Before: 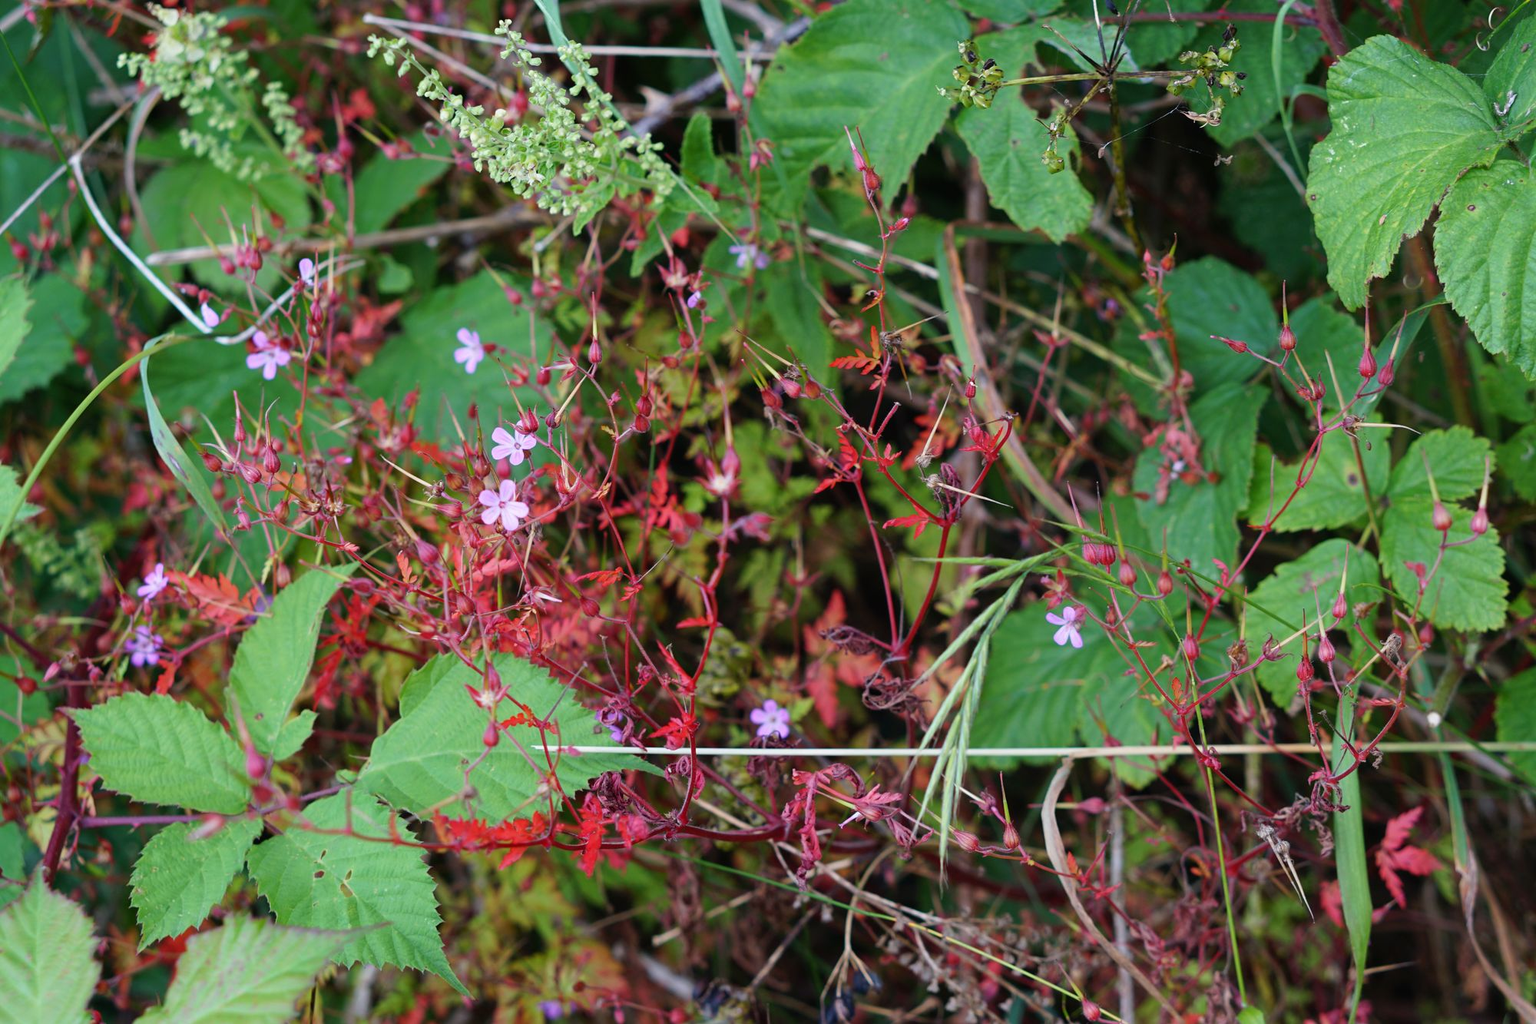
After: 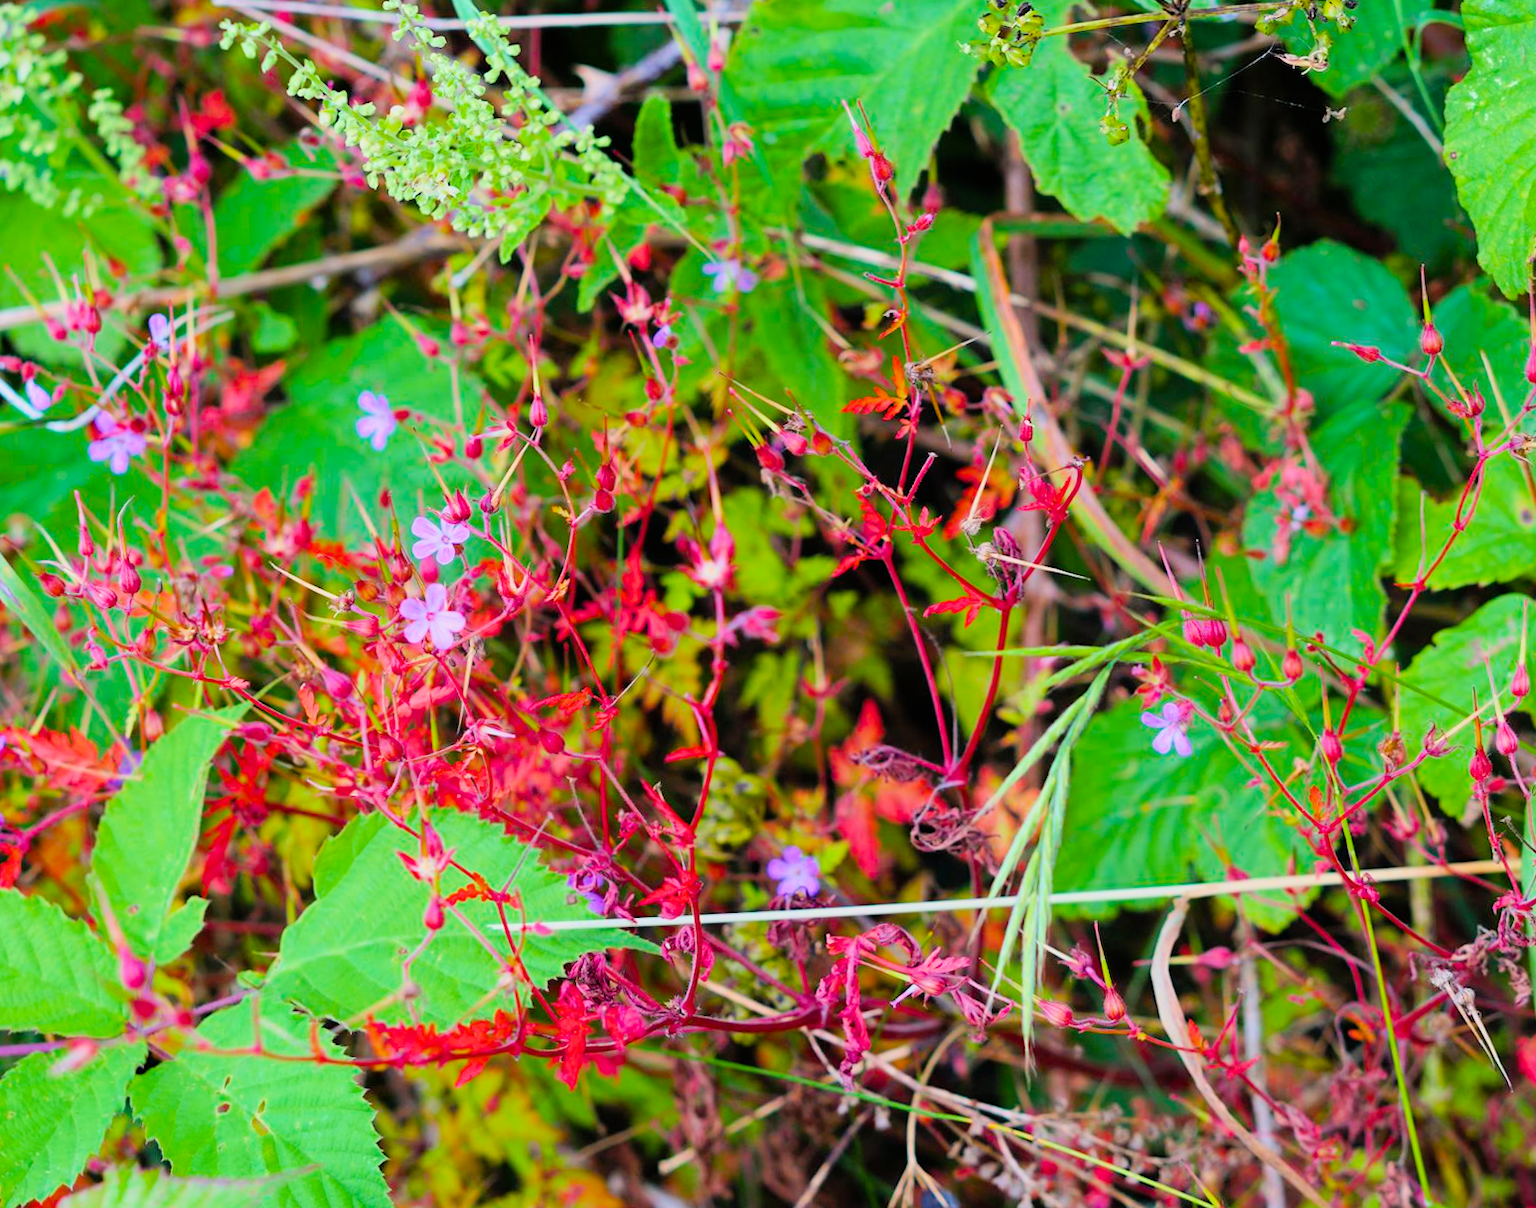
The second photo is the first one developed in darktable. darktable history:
crop and rotate: left 9.597%, right 10.195%
filmic rgb: black relative exposure -7.15 EV, white relative exposure 5.36 EV, hardness 3.02, color science v6 (2022)
rotate and perspective: rotation -3.52°, crop left 0.036, crop right 0.964, crop top 0.081, crop bottom 0.919
color balance rgb: linear chroma grading › global chroma 15%, perceptual saturation grading › global saturation 30%
exposure: black level correction 0, exposure 1.198 EV, compensate exposure bias true, compensate highlight preservation false
